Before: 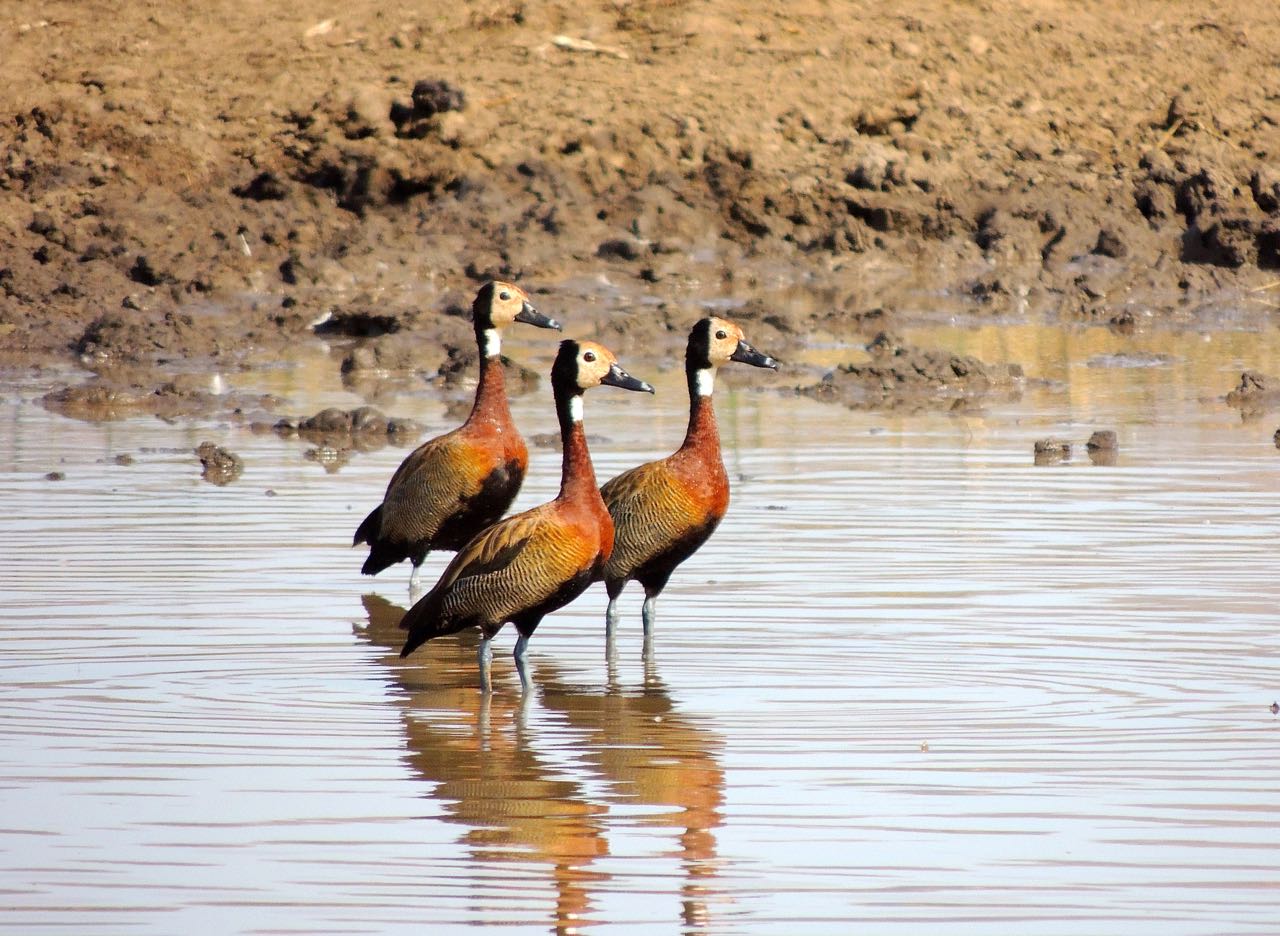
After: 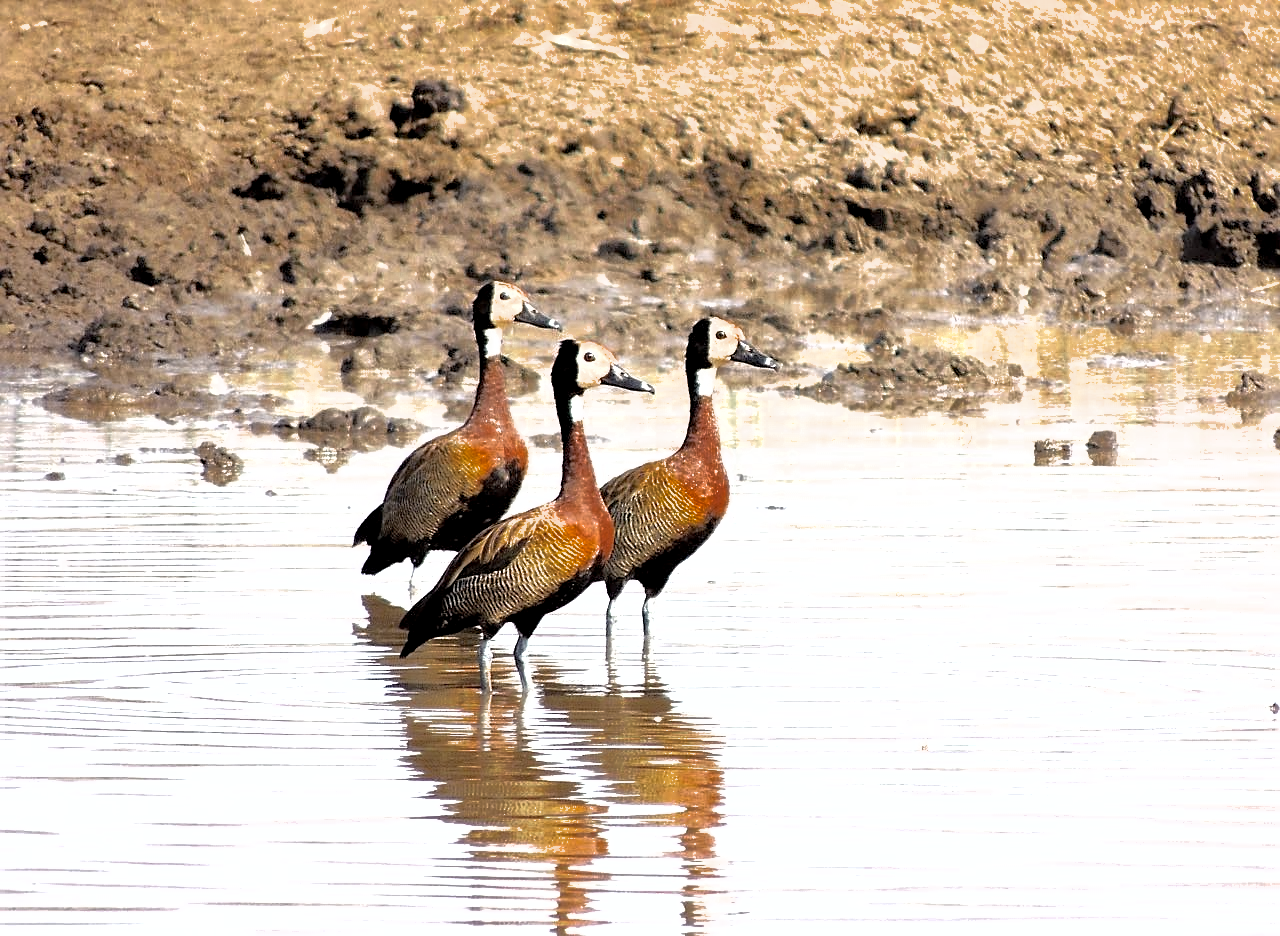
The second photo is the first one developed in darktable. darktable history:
shadows and highlights: shadows 29.84
sharpen: on, module defaults
exposure: black level correction 0.005, exposure 0.41 EV, compensate highlight preservation false
color correction: highlights b* -0.037, saturation 0.513
color zones: curves: ch0 [(0.11, 0.396) (0.195, 0.36) (0.25, 0.5) (0.303, 0.412) (0.357, 0.544) (0.75, 0.5) (0.967, 0.328)]; ch1 [(0, 0.468) (0.112, 0.512) (0.202, 0.6) (0.25, 0.5) (0.307, 0.352) (0.357, 0.544) (0.75, 0.5) (0.963, 0.524)], mix 32.53%
tone equalizer: -8 EV -0.721 EV, -7 EV -0.683 EV, -6 EV -0.567 EV, -5 EV -0.393 EV, -3 EV 0.368 EV, -2 EV 0.6 EV, -1 EV 0.693 EV, +0 EV 0.741 EV
